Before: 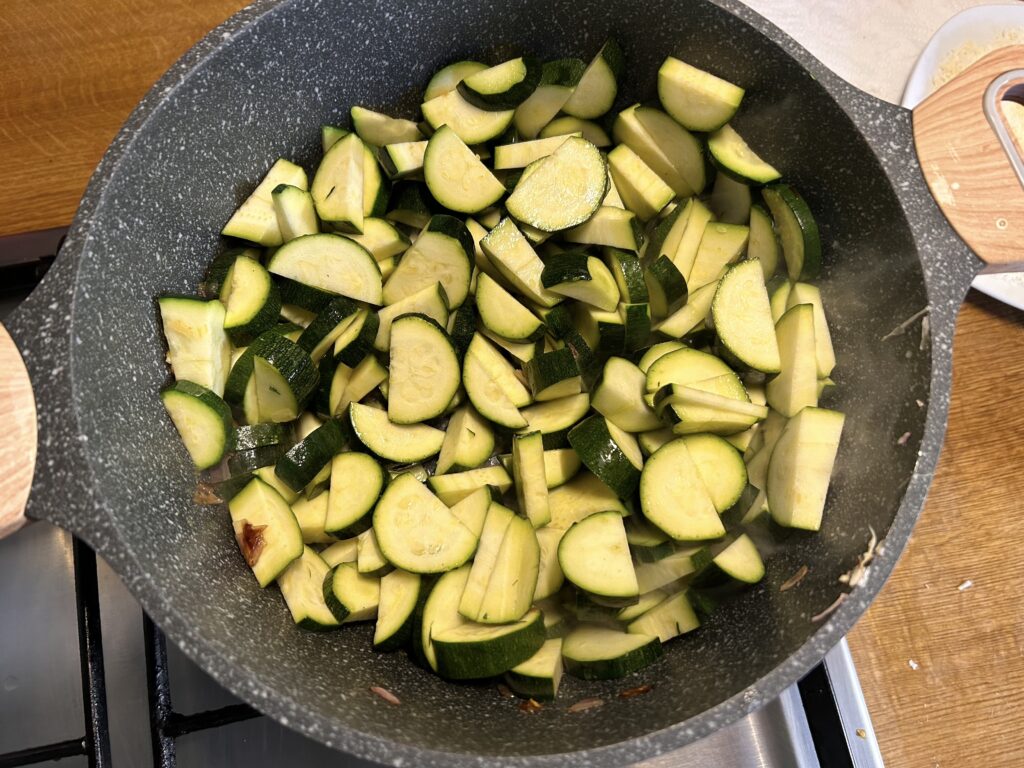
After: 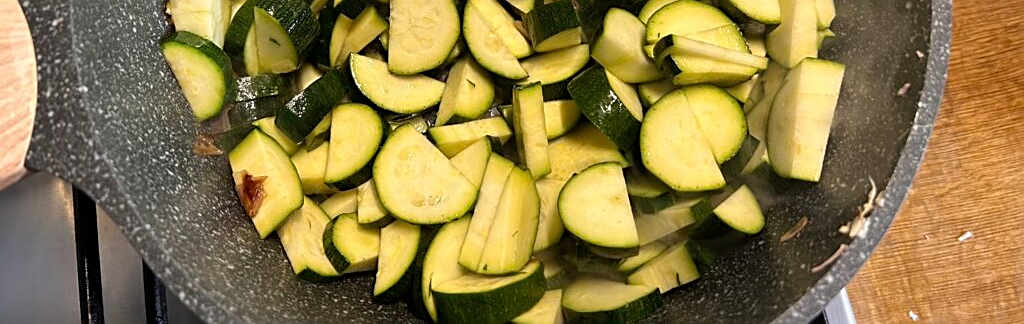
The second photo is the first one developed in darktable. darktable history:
sharpen: on, module defaults
crop: top 45.551%, bottom 12.262%
